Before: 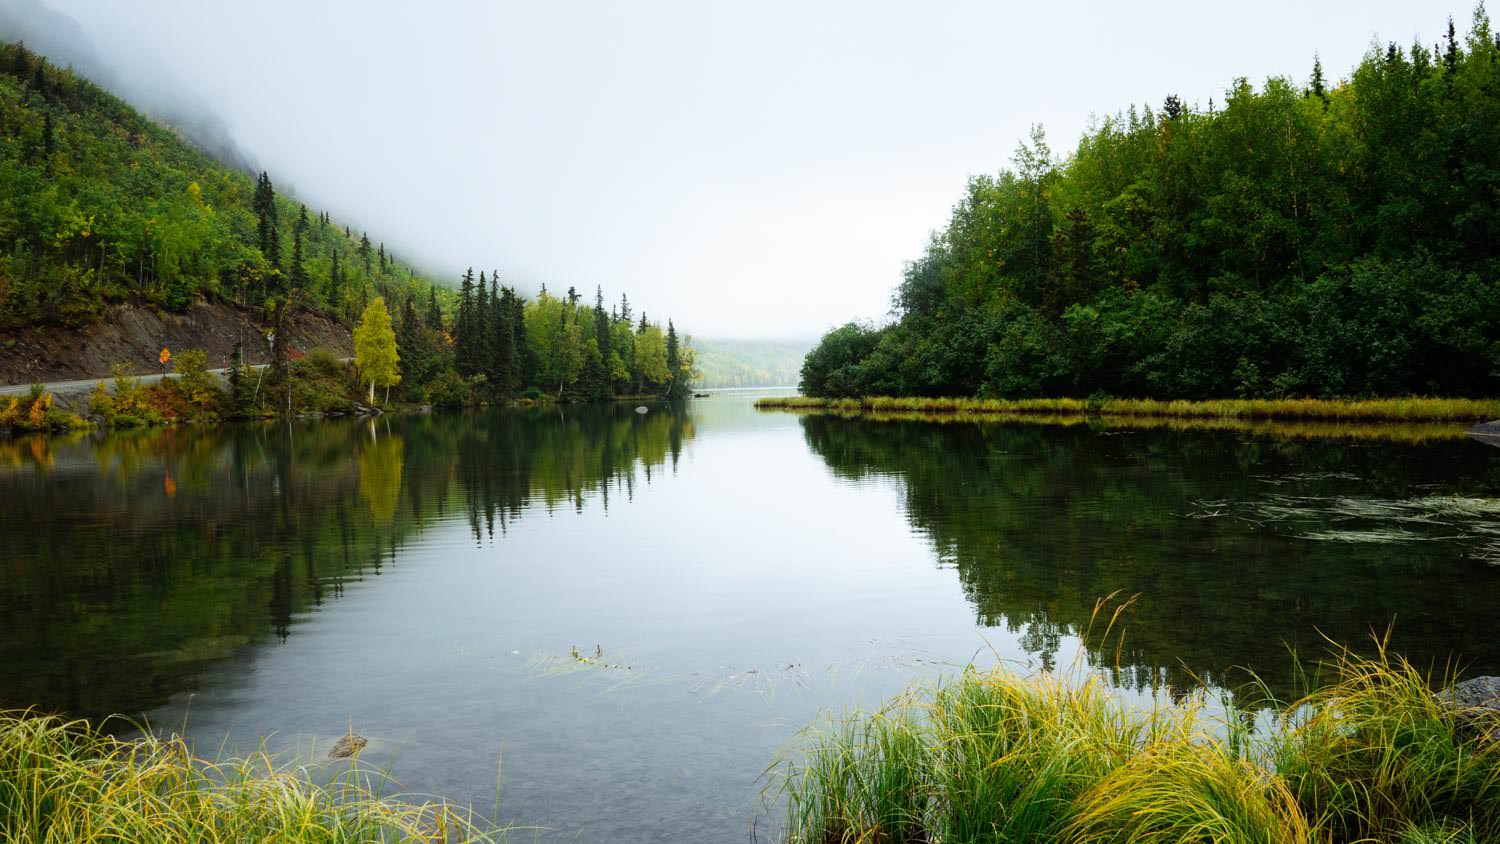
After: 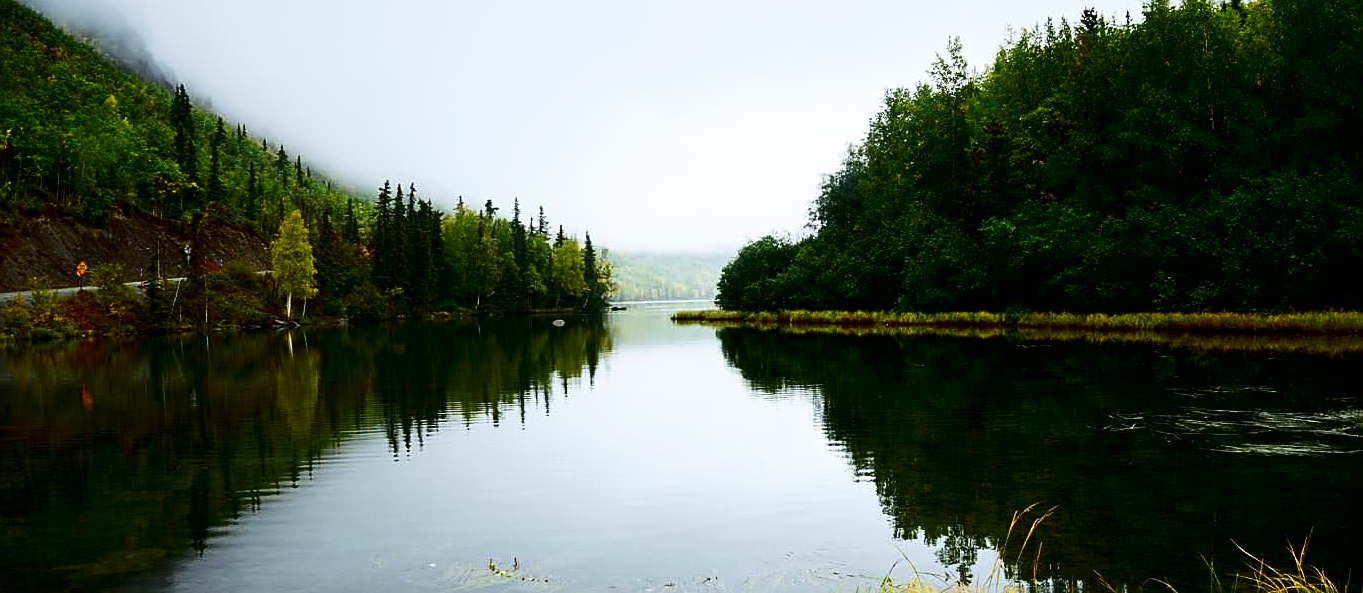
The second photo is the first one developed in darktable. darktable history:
sharpen: amount 0.6
crop: left 5.596%, top 10.314%, right 3.534%, bottom 19.395%
contrast brightness saturation: contrast 0.19, brightness -0.24, saturation 0.11
